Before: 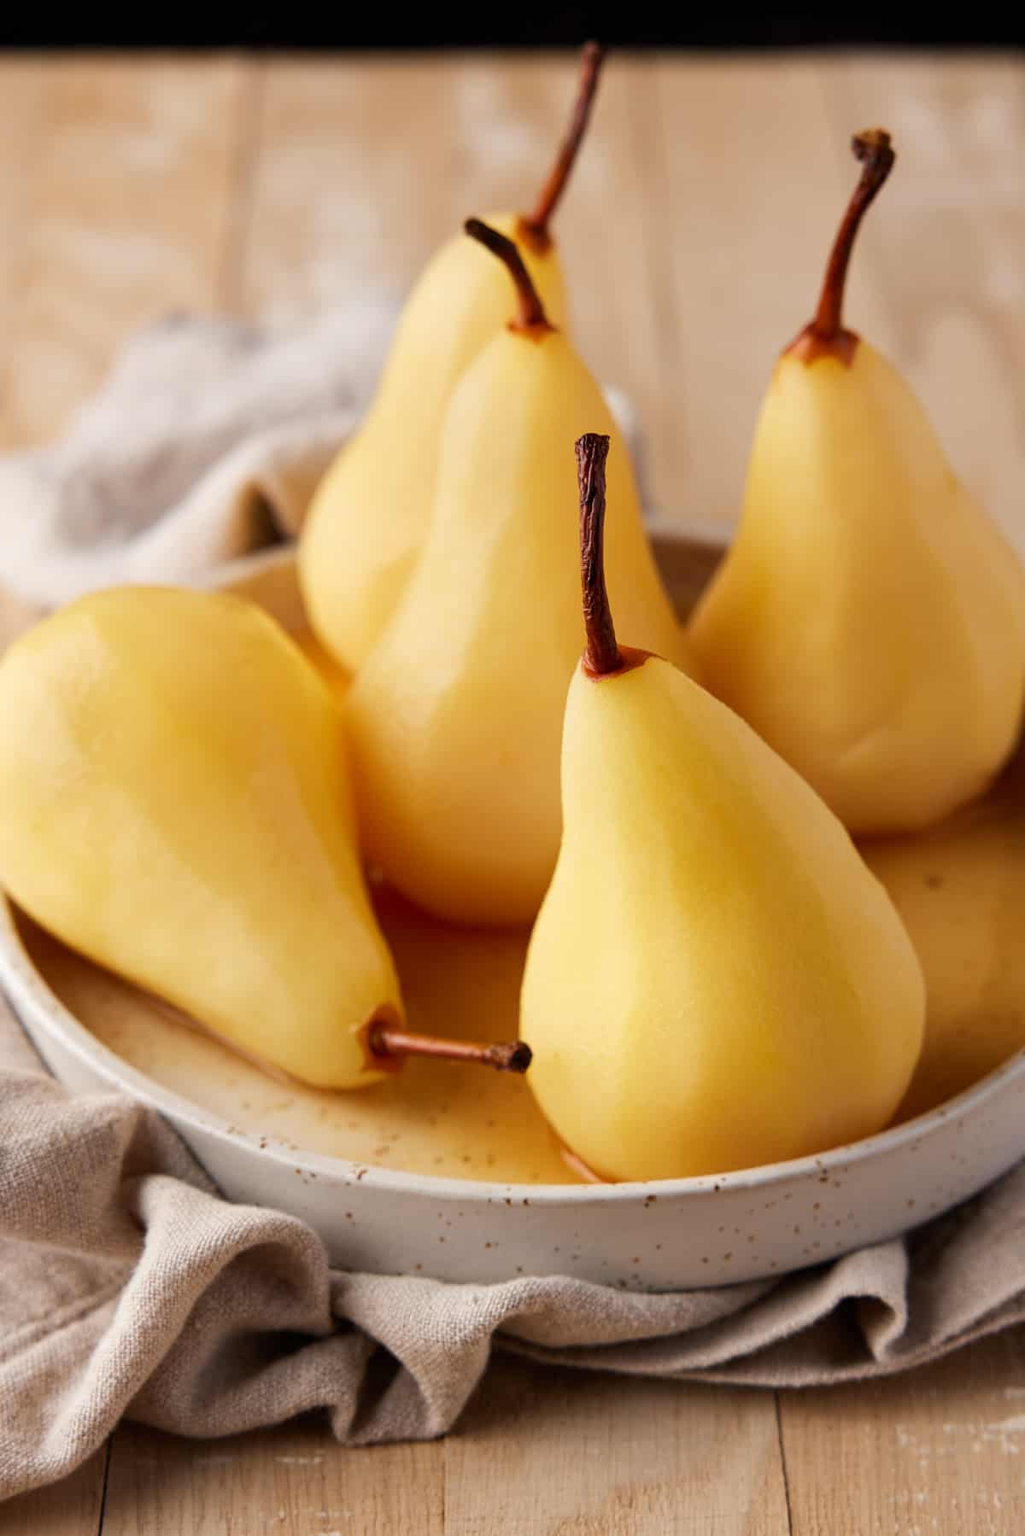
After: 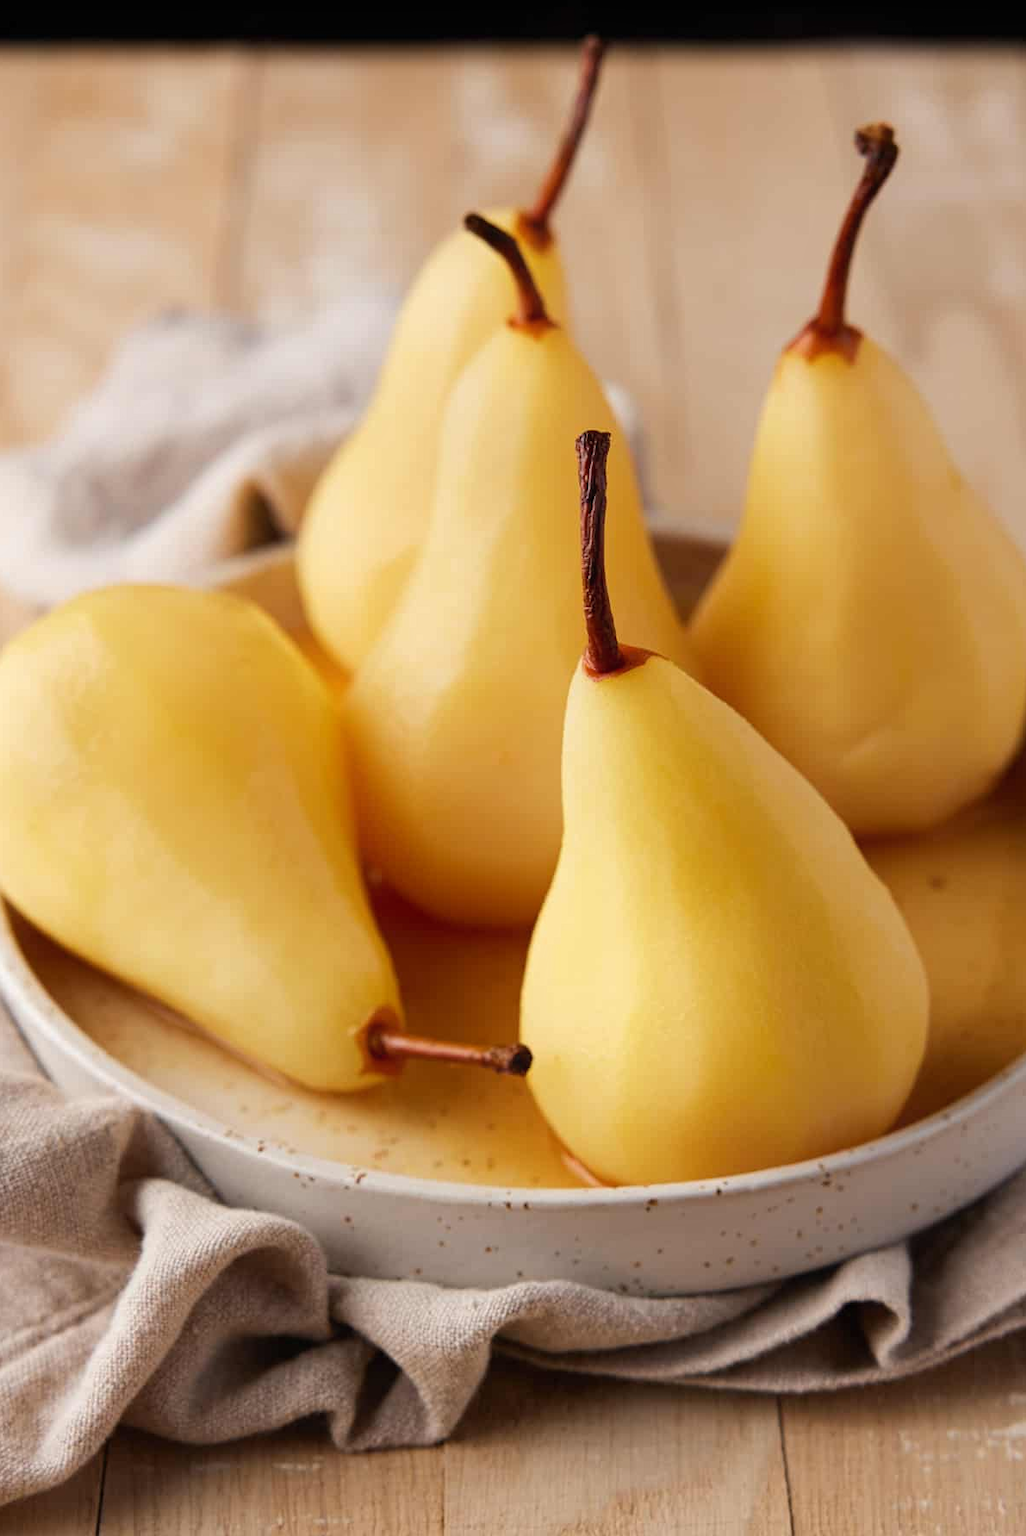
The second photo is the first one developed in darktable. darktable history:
contrast equalizer: y [[0.5, 0.5, 0.468, 0.5, 0.5, 0.5], [0.5 ×6], [0.5 ×6], [0 ×6], [0 ×6]]
crop: left 0.434%, top 0.485%, right 0.244%, bottom 0.386%
